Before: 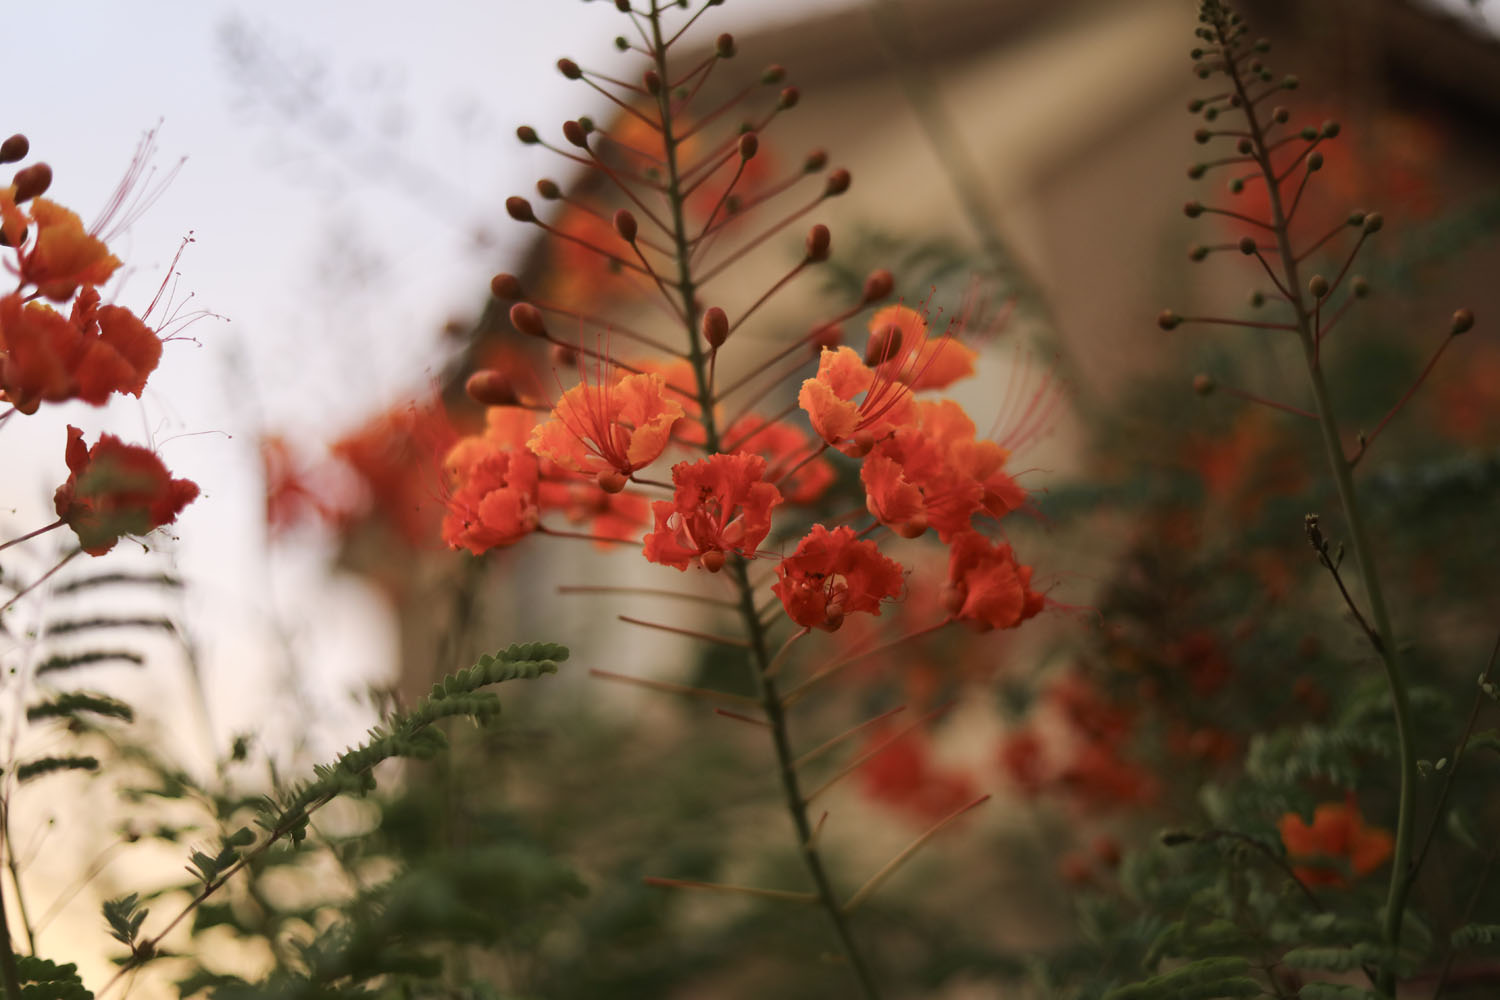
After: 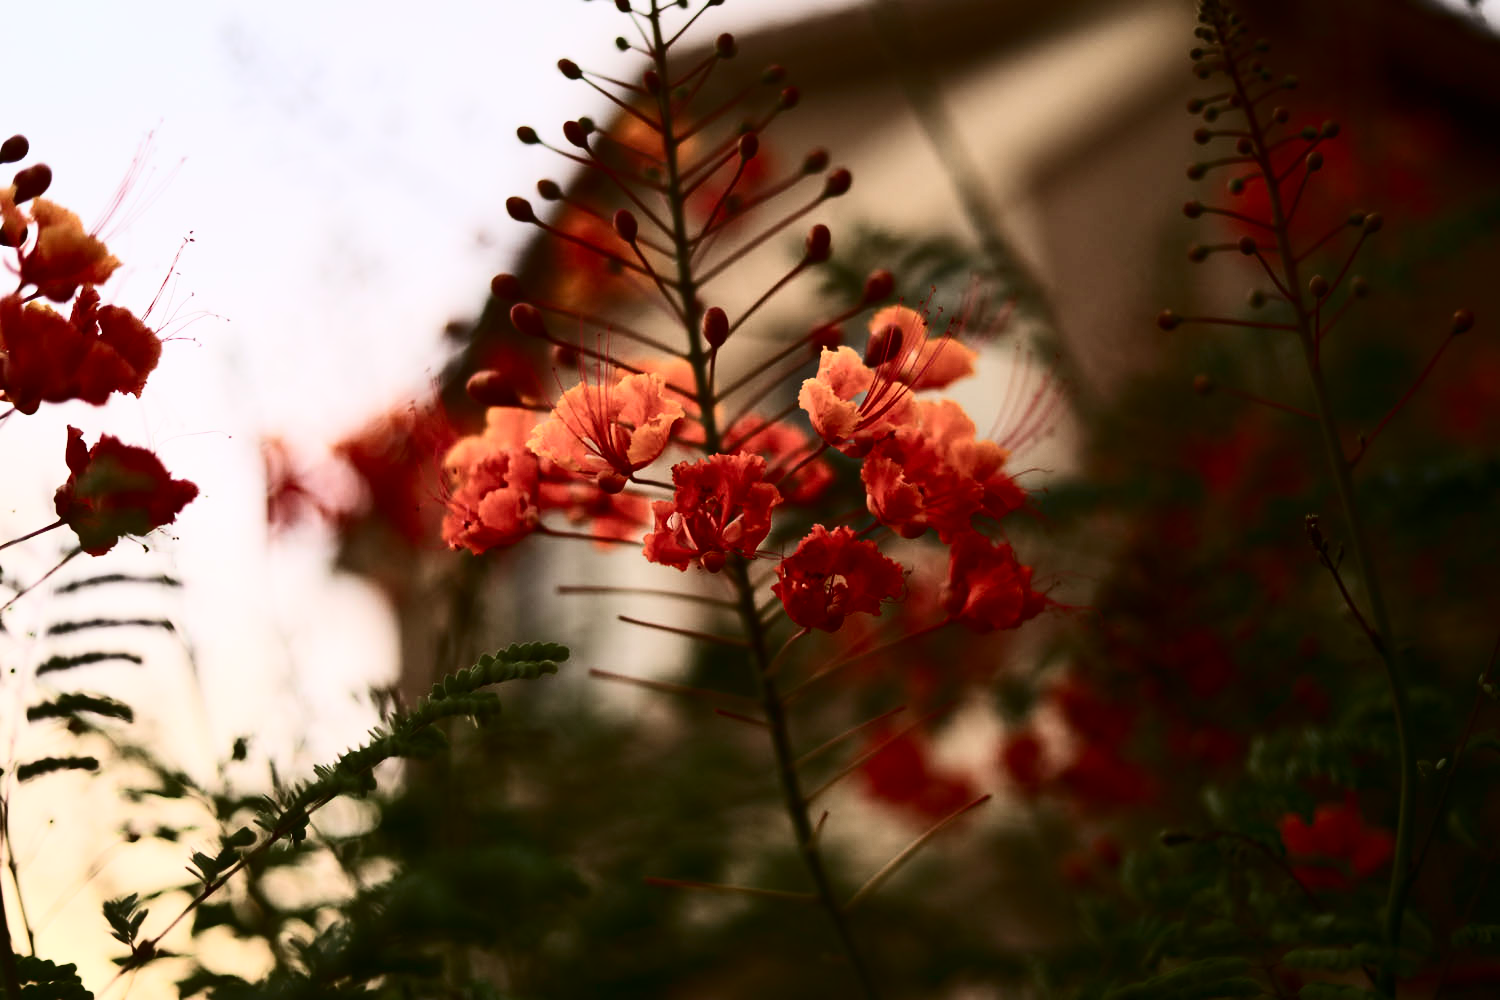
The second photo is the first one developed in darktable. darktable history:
white balance: red 1, blue 1
contrast brightness saturation: contrast 0.5, saturation -0.1
